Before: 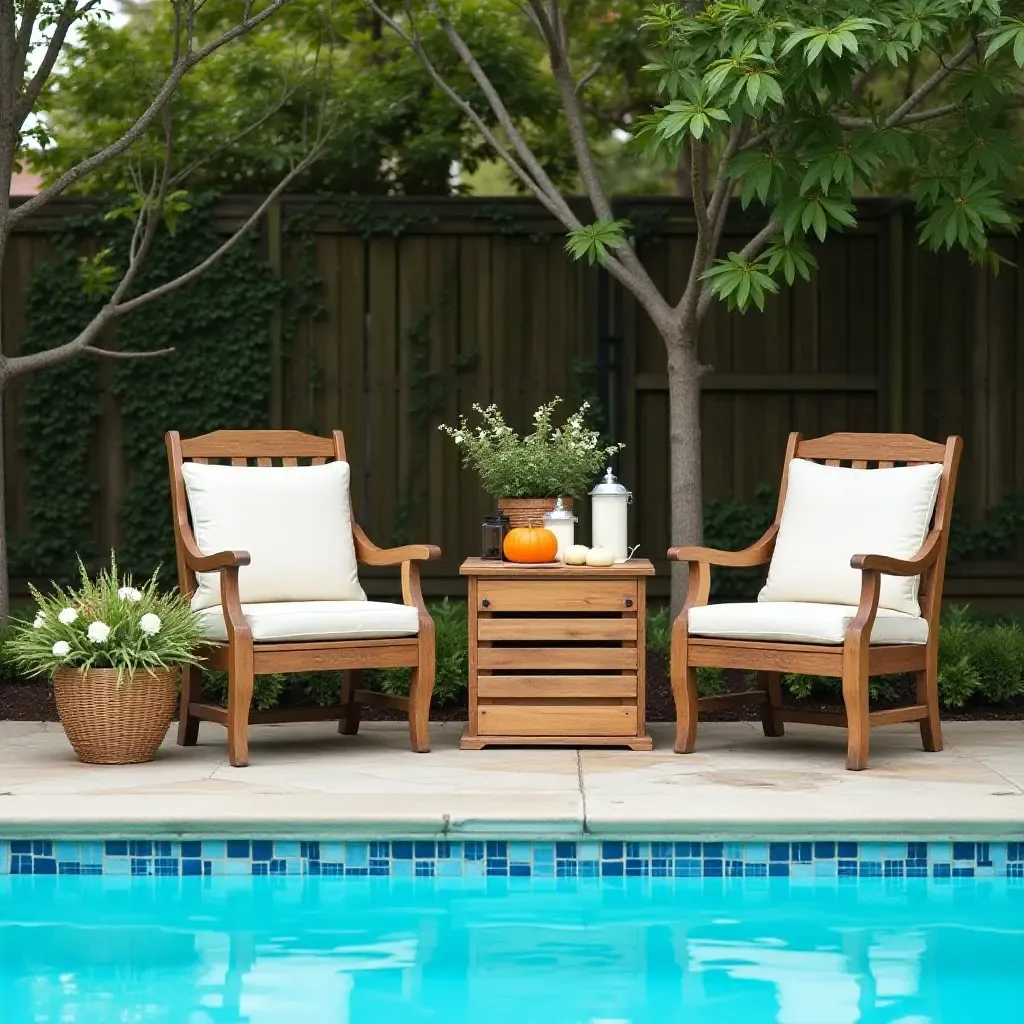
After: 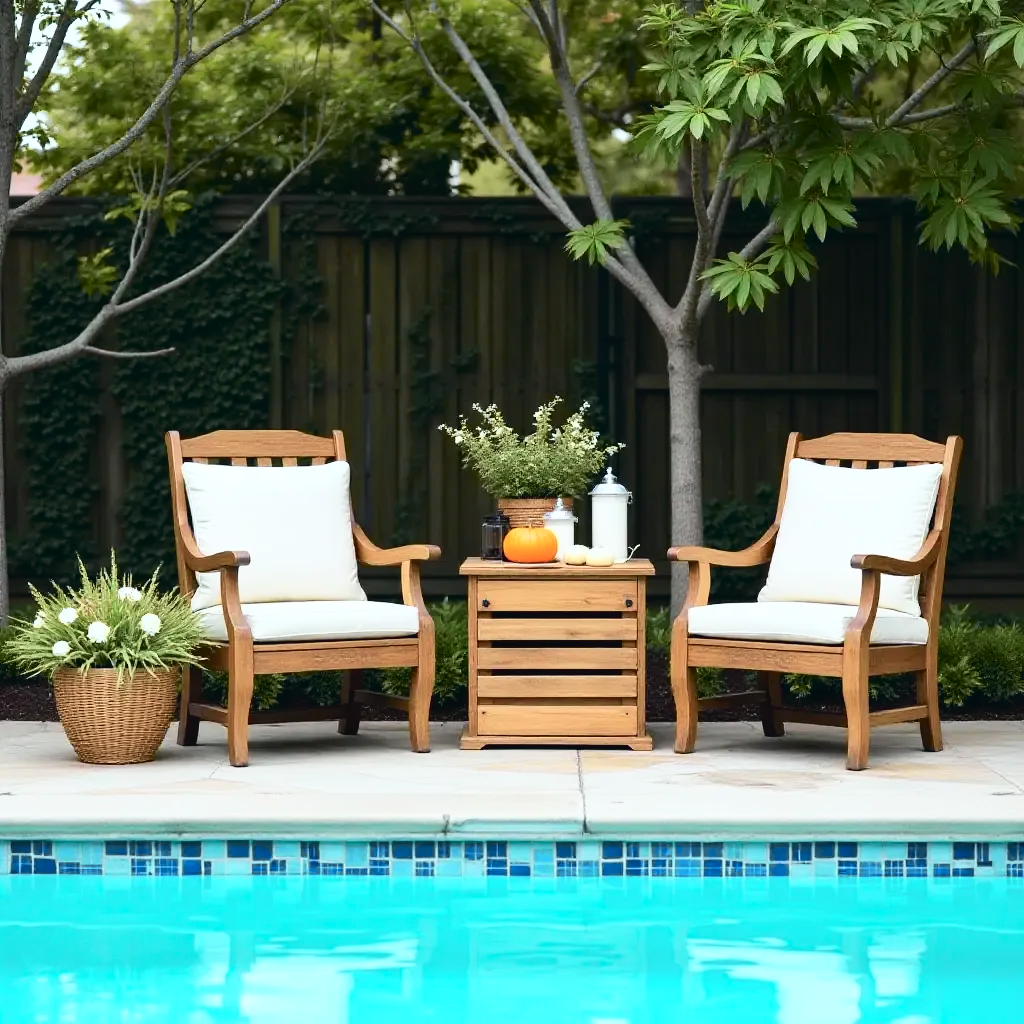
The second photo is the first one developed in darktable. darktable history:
tone curve: curves: ch0 [(0, 0.023) (0.087, 0.065) (0.184, 0.168) (0.45, 0.54) (0.57, 0.683) (0.722, 0.825) (0.877, 0.948) (1, 1)]; ch1 [(0, 0) (0.388, 0.369) (0.44, 0.44) (0.489, 0.481) (0.534, 0.528) (0.657, 0.655) (1, 1)]; ch2 [(0, 0) (0.353, 0.317) (0.408, 0.427) (0.472, 0.46) (0.5, 0.488) (0.537, 0.518) (0.576, 0.592) (0.625, 0.631) (1, 1)], color space Lab, independent channels, preserve colors none
